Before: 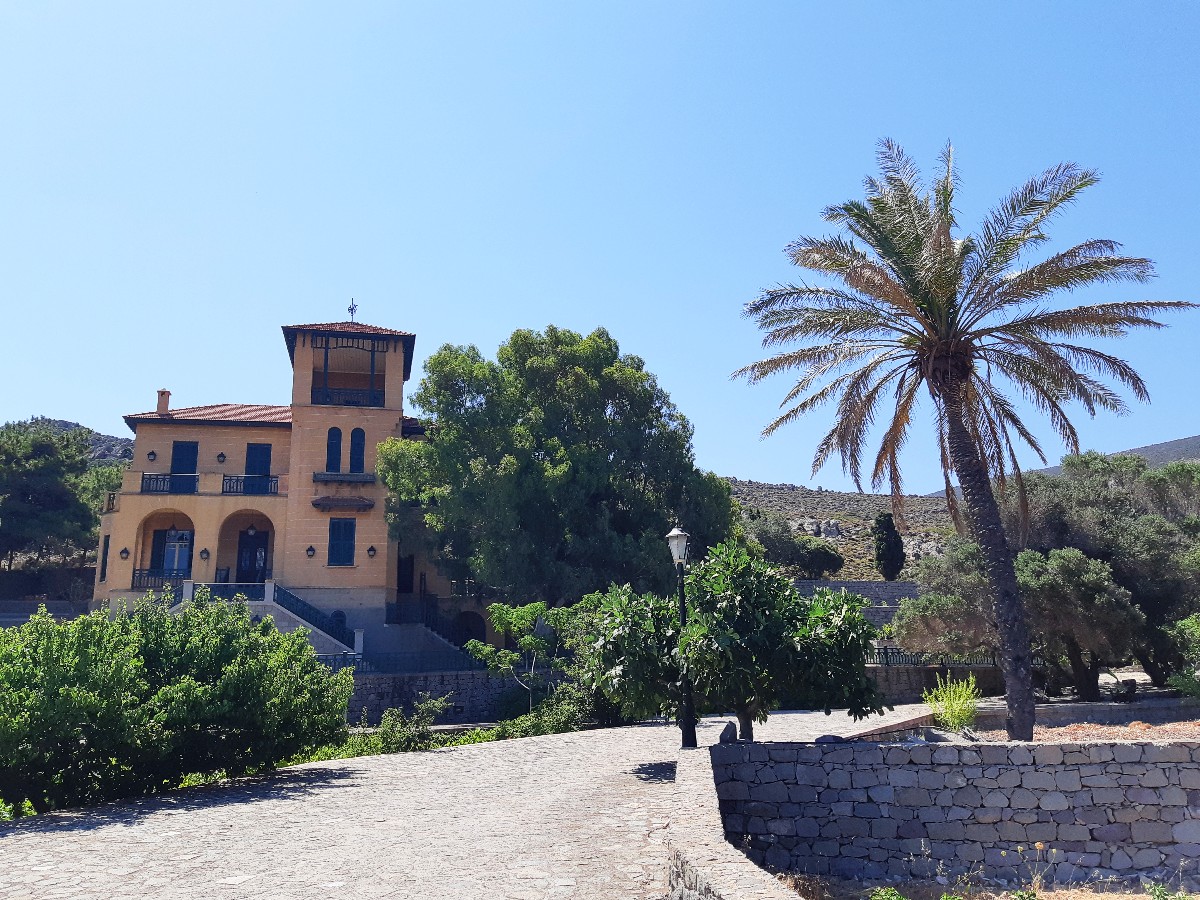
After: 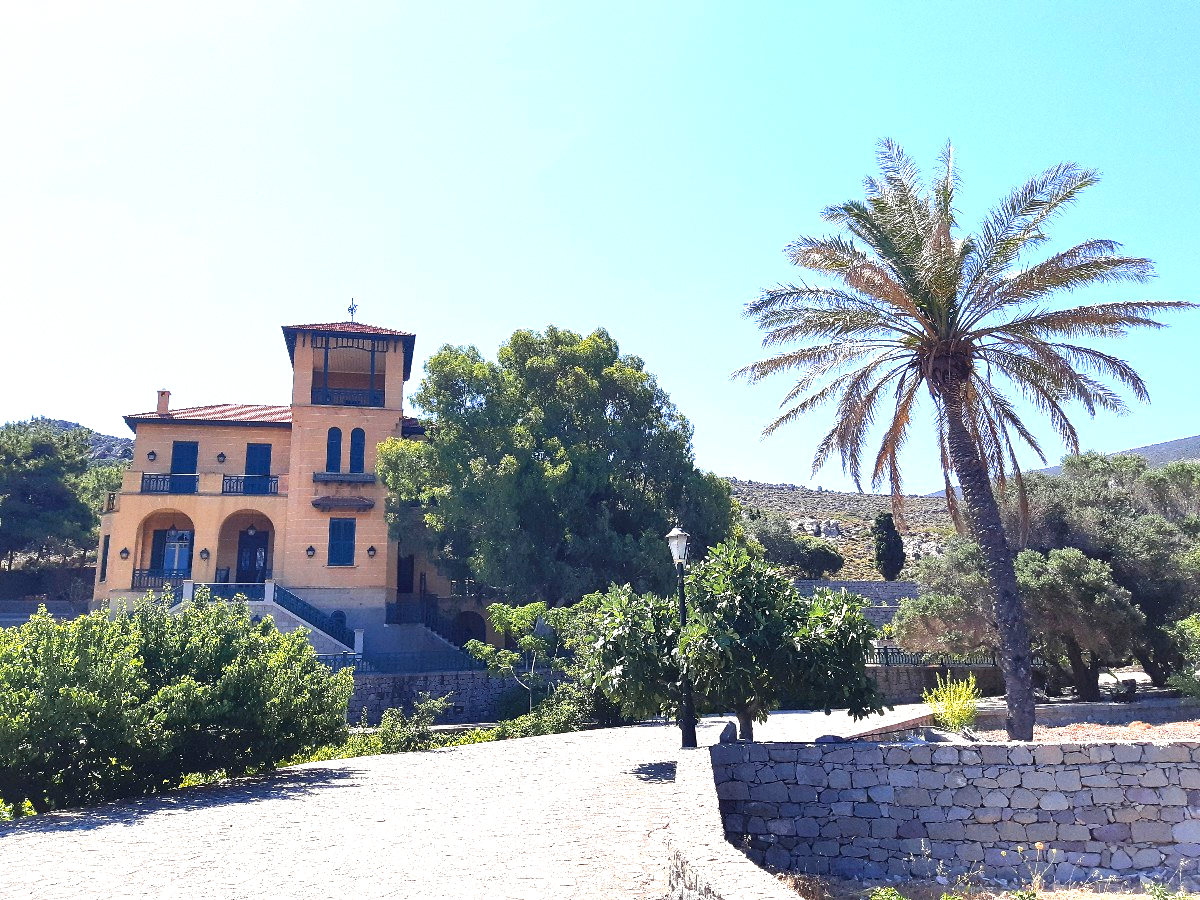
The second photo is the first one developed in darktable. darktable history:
exposure: black level correction 0, exposure 0.894 EV, compensate exposure bias true, compensate highlight preservation false
color zones: curves: ch1 [(0.309, 0.524) (0.41, 0.329) (0.508, 0.509)]; ch2 [(0.25, 0.457) (0.75, 0.5)]
